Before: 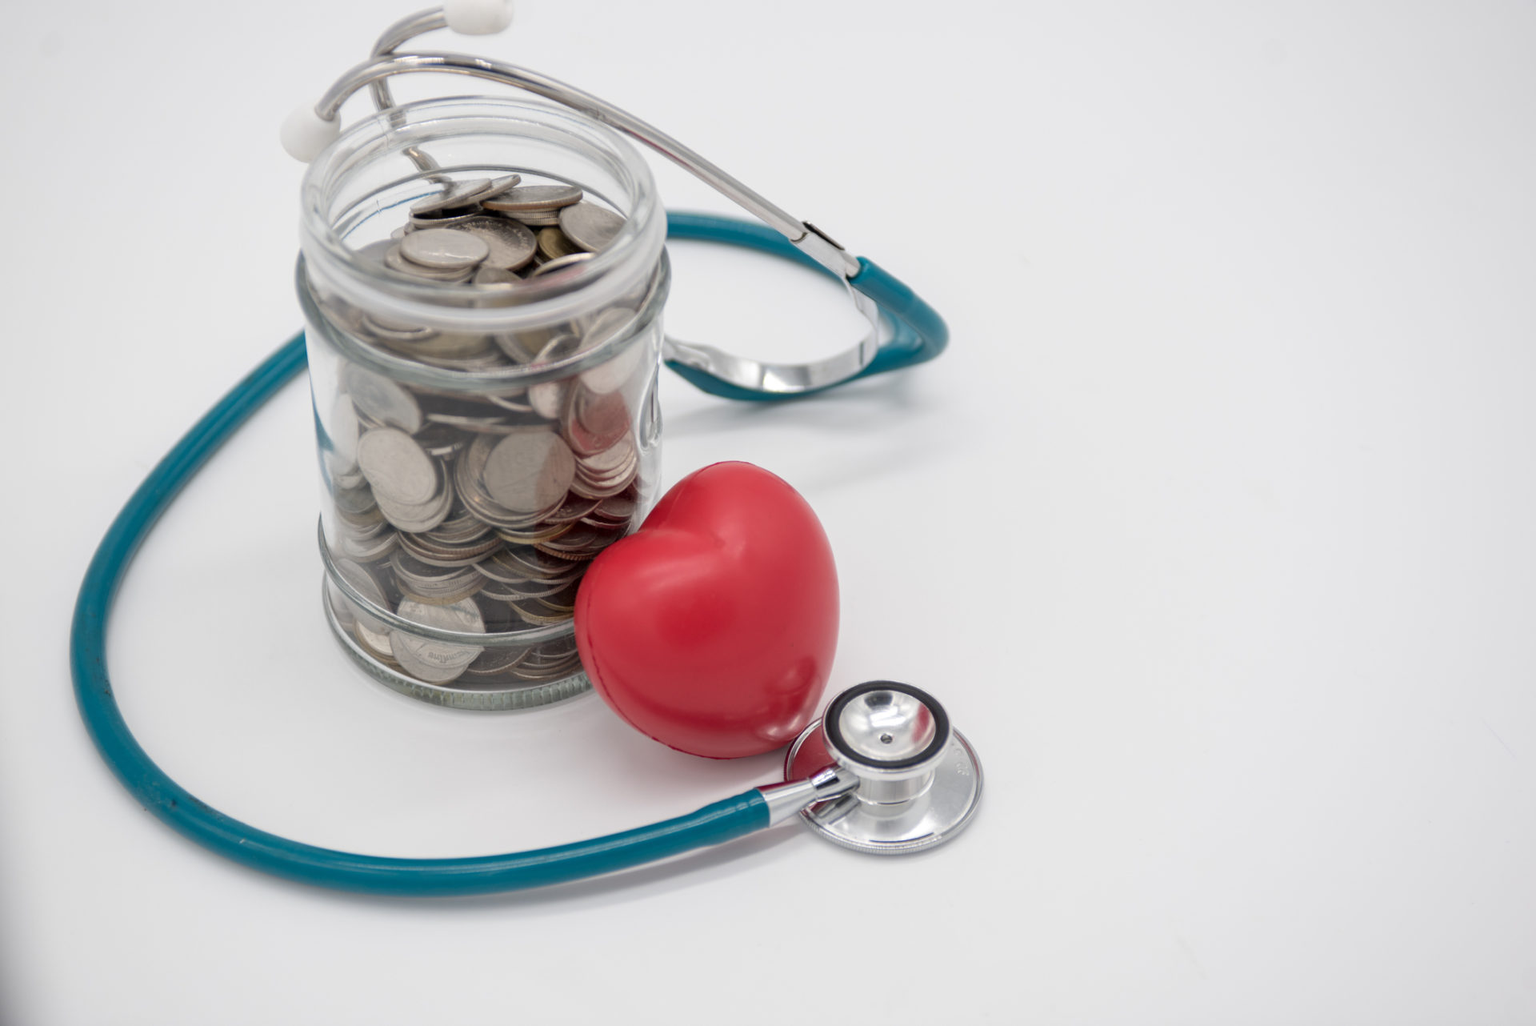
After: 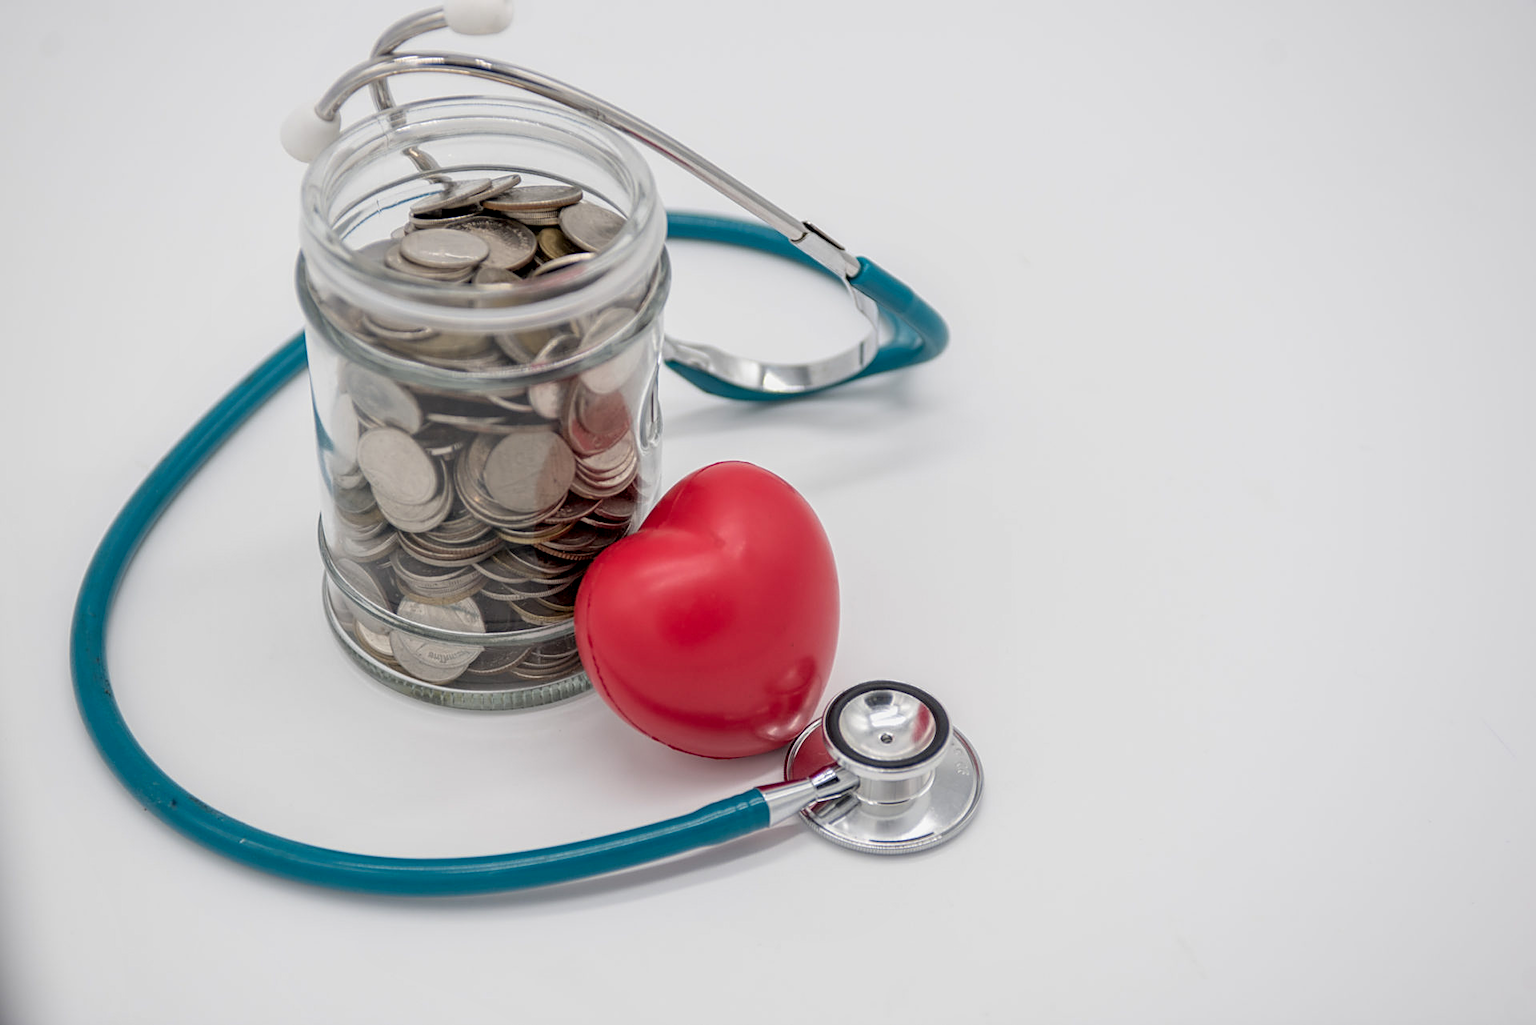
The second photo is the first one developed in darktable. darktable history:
exposure: black level correction 0.001, exposure -0.2 EV, compensate highlight preservation false
local contrast: on, module defaults
contrast brightness saturation: contrast 0.03, brightness 0.06, saturation 0.13
sharpen: on, module defaults
